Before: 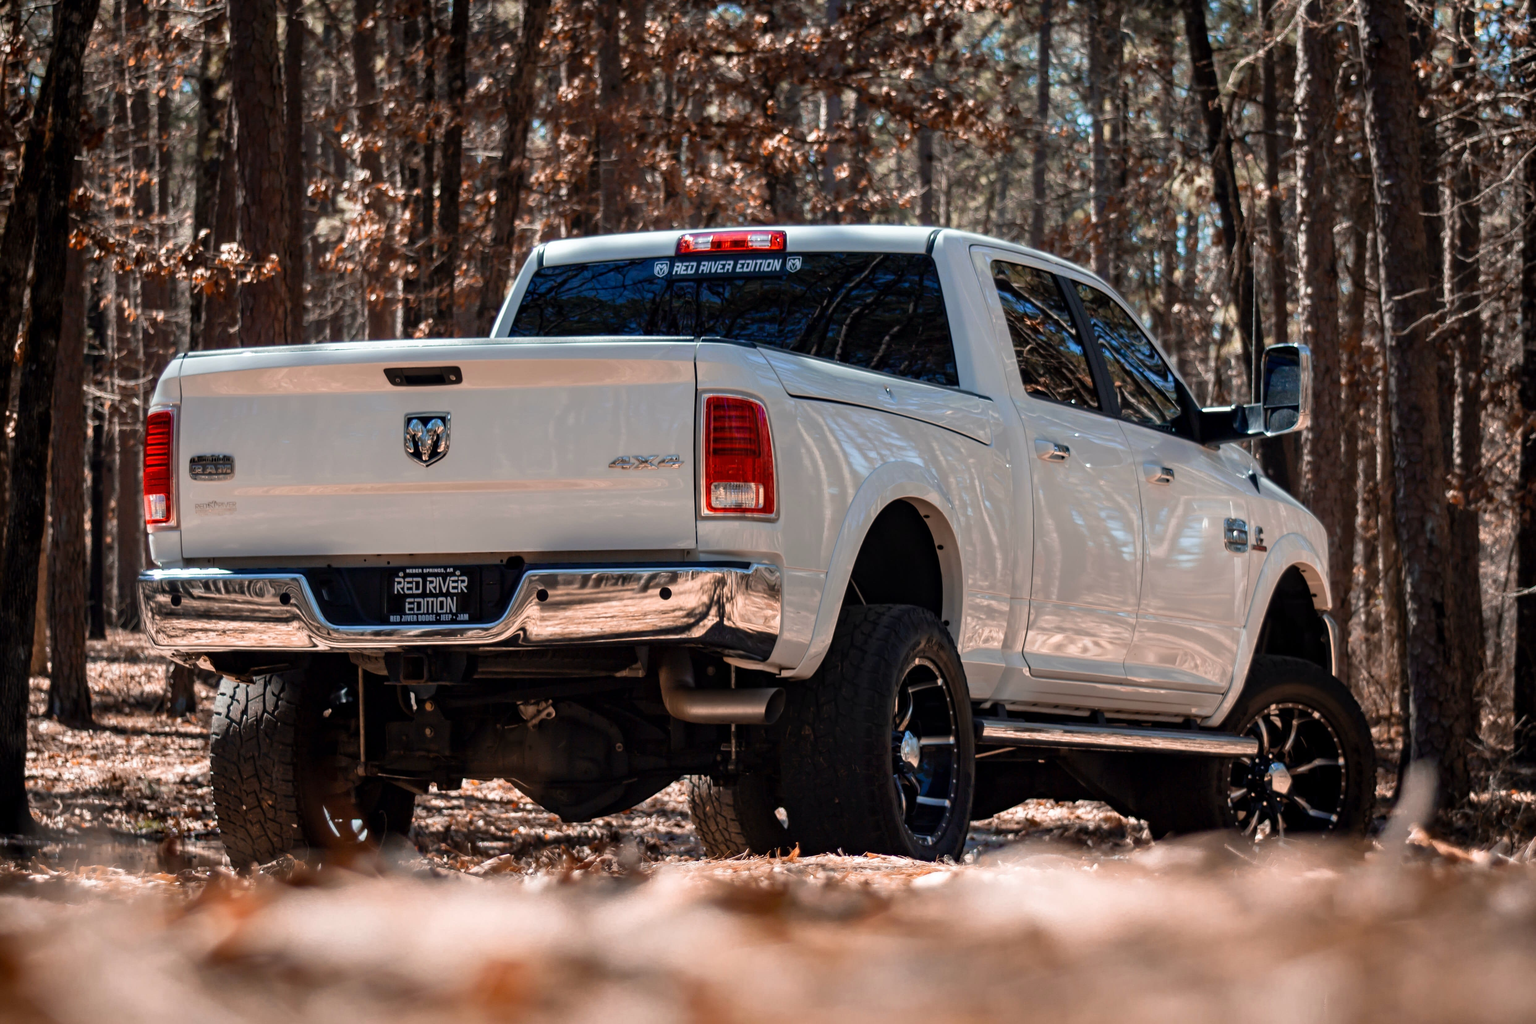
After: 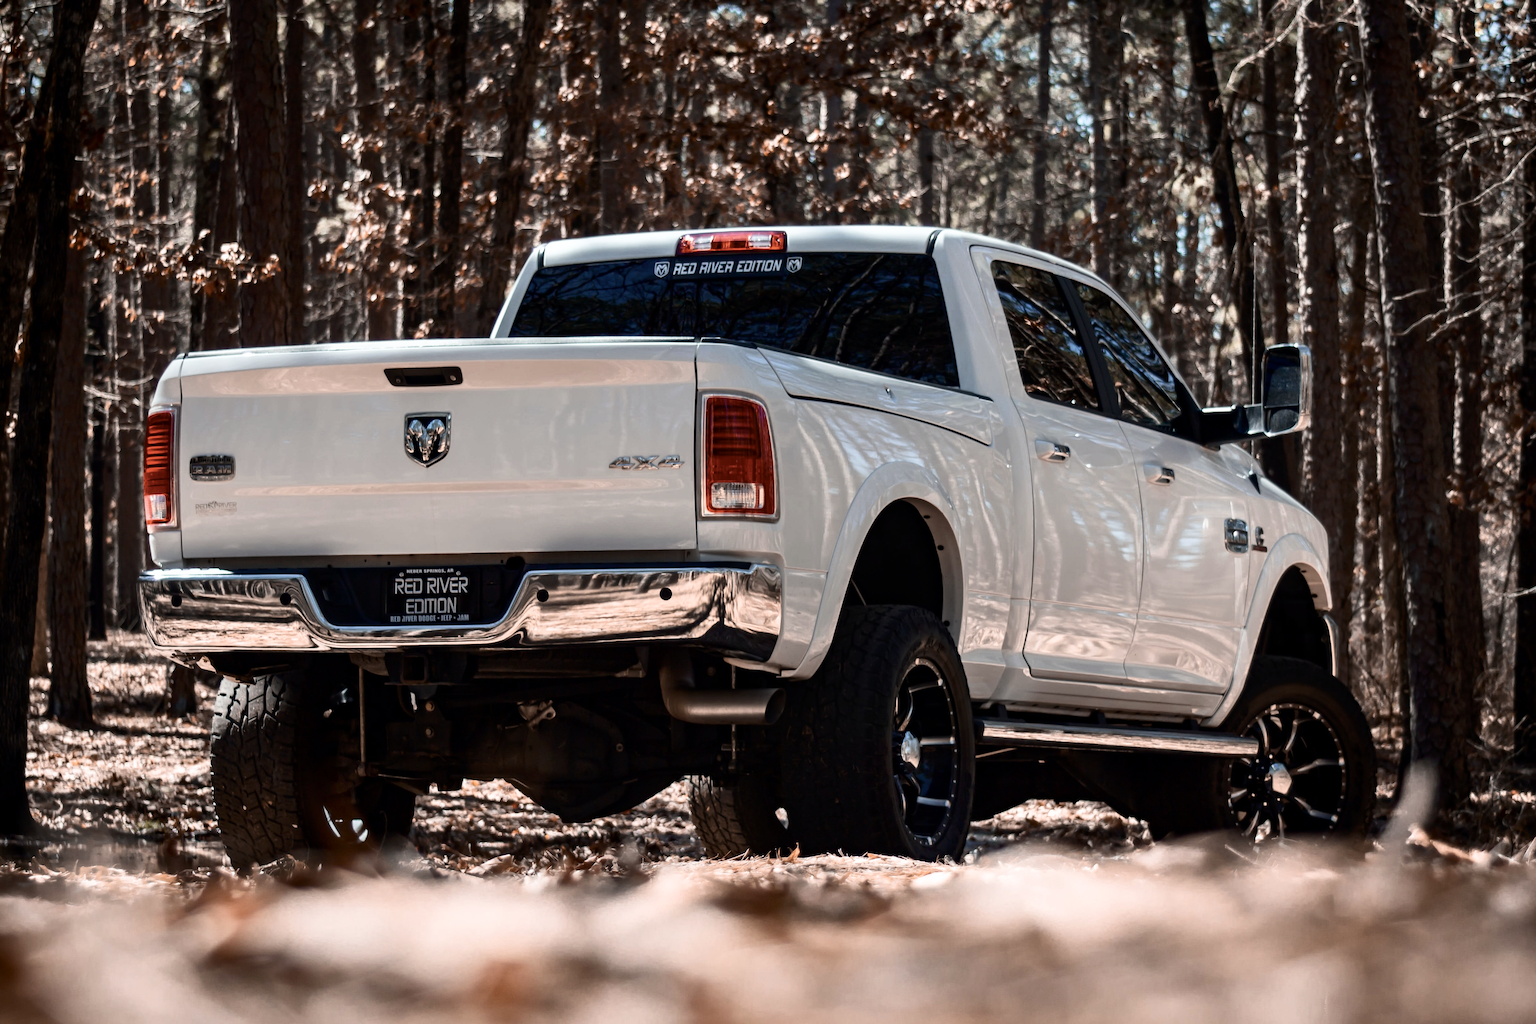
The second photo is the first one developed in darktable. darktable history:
contrast brightness saturation: contrast 0.246, saturation -0.318
